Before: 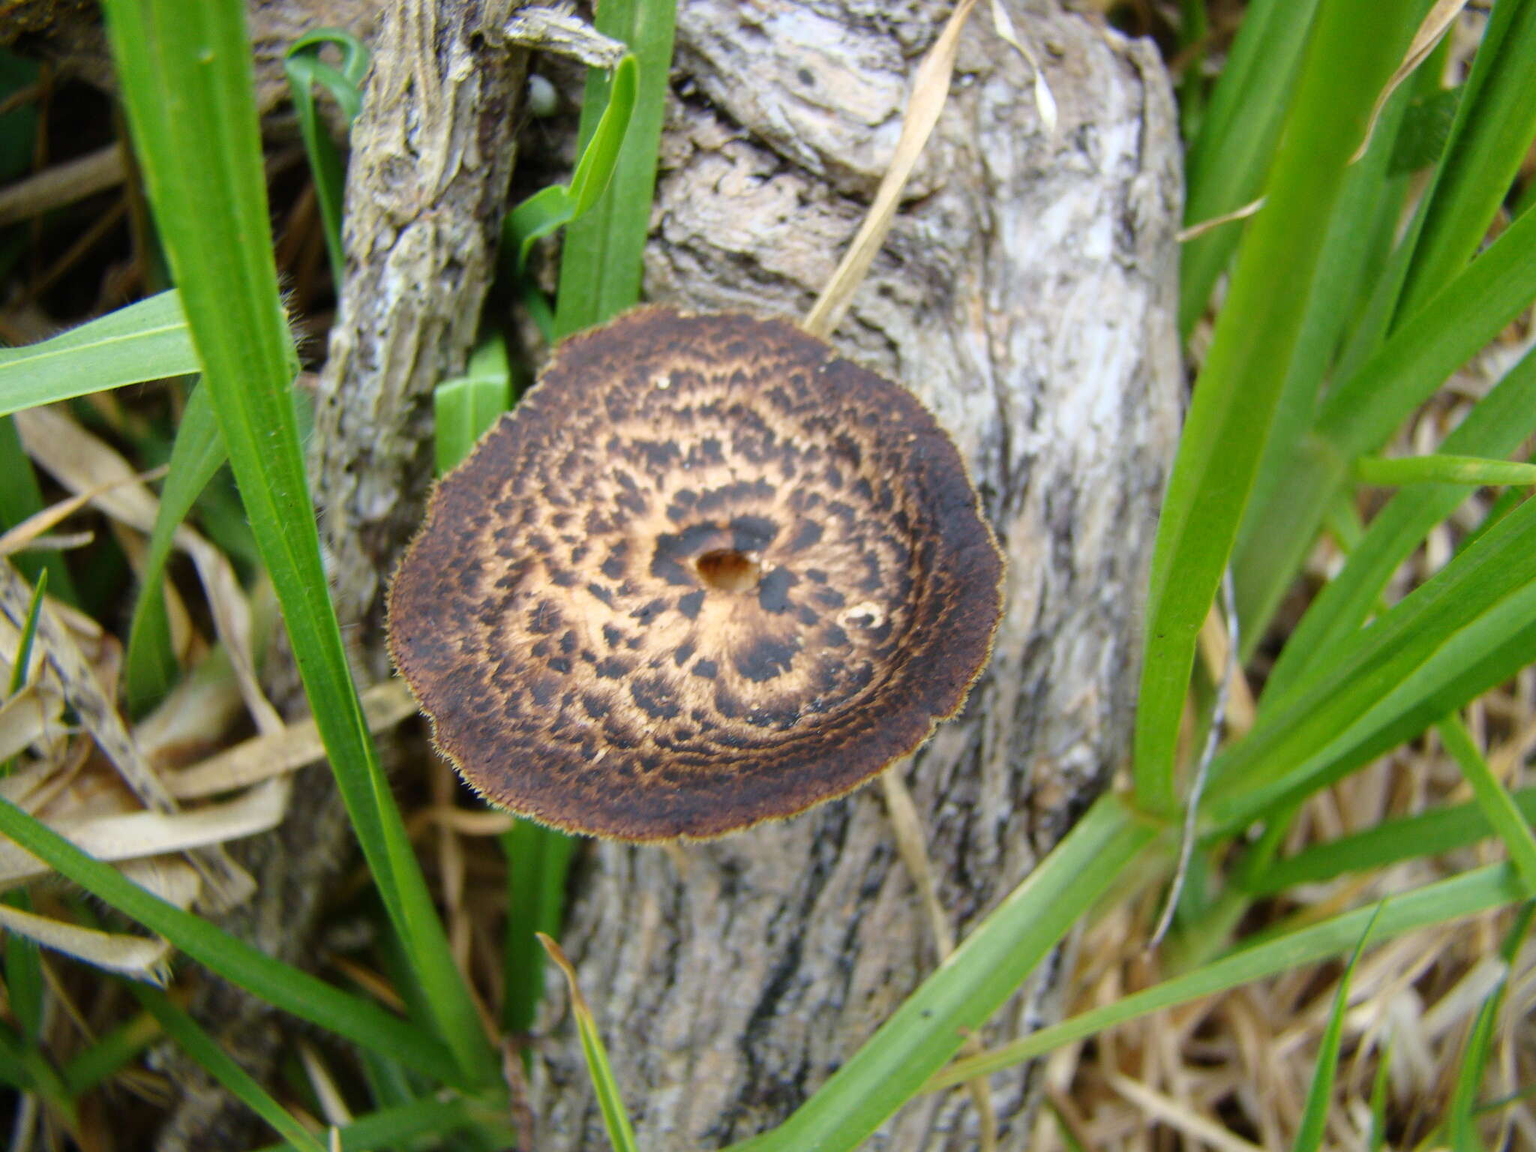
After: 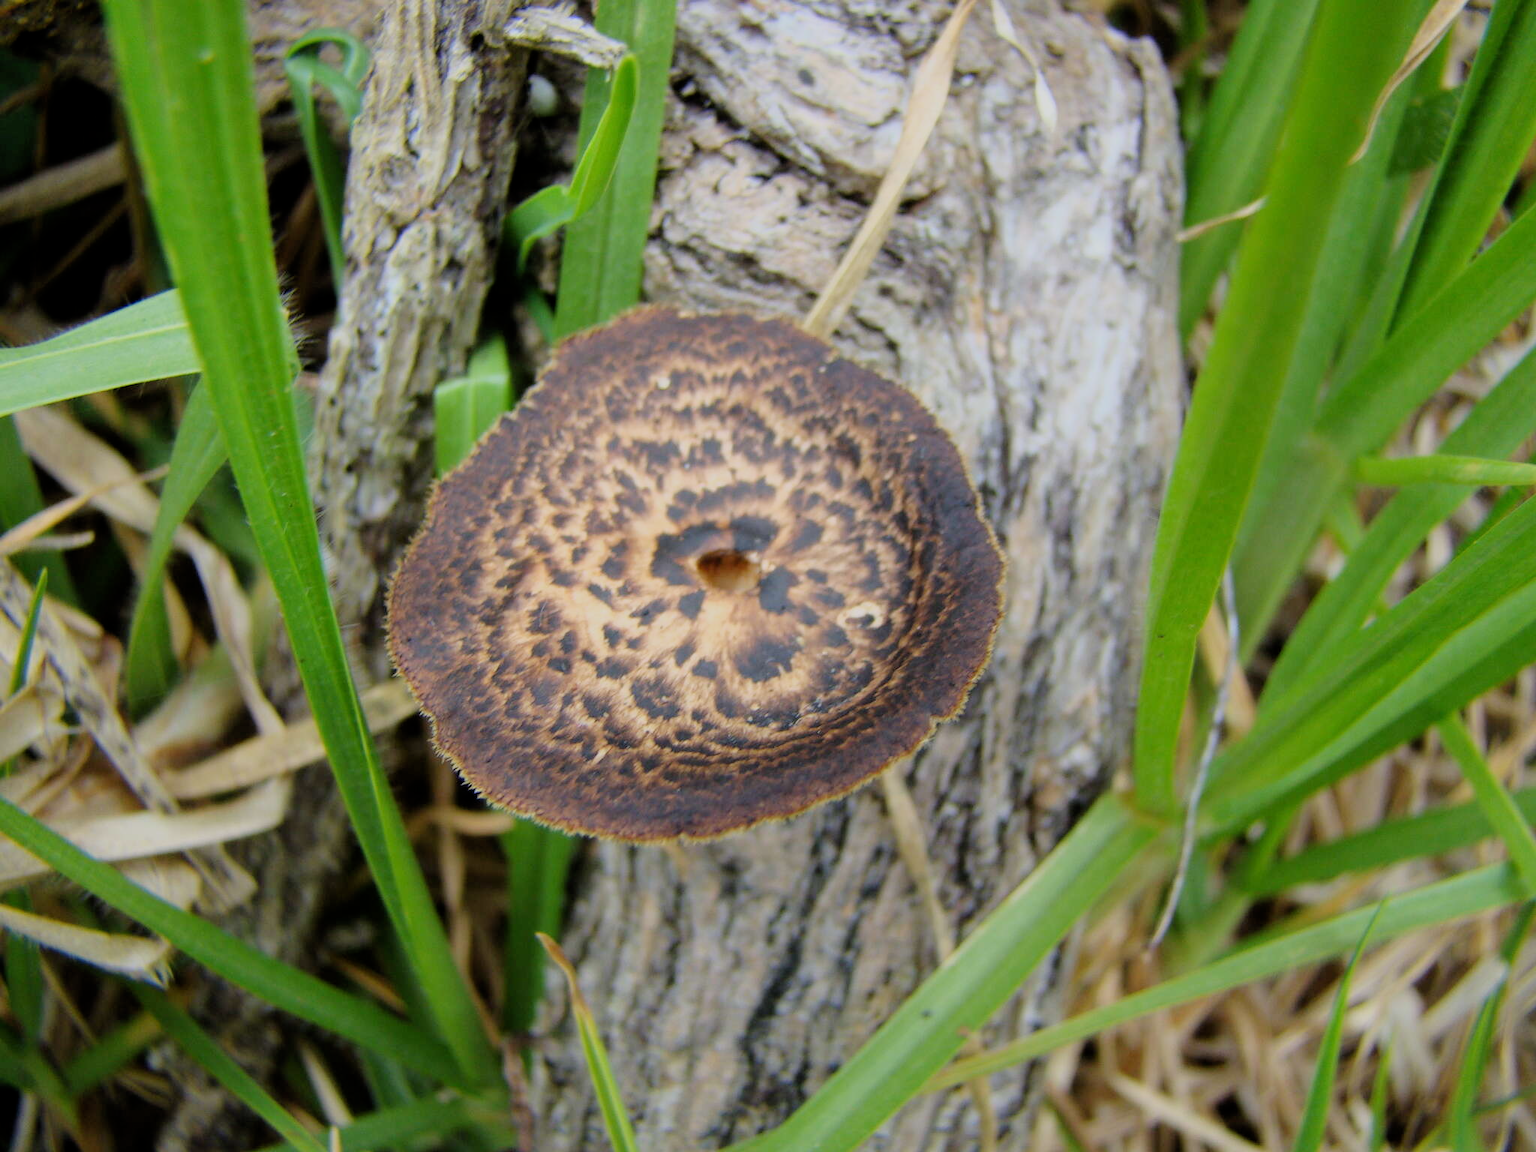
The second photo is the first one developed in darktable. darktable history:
filmic rgb: middle gray luminance 18.42%, black relative exposure -9 EV, white relative exposure 3.75 EV, threshold 6 EV, target black luminance 0%, hardness 4.85, latitude 67.35%, contrast 0.955, highlights saturation mix 20%, shadows ↔ highlights balance 21.36%, add noise in highlights 0, preserve chrominance luminance Y, color science v3 (2019), use custom middle-gray values true, iterations of high-quality reconstruction 0, contrast in highlights soft, enable highlight reconstruction true
